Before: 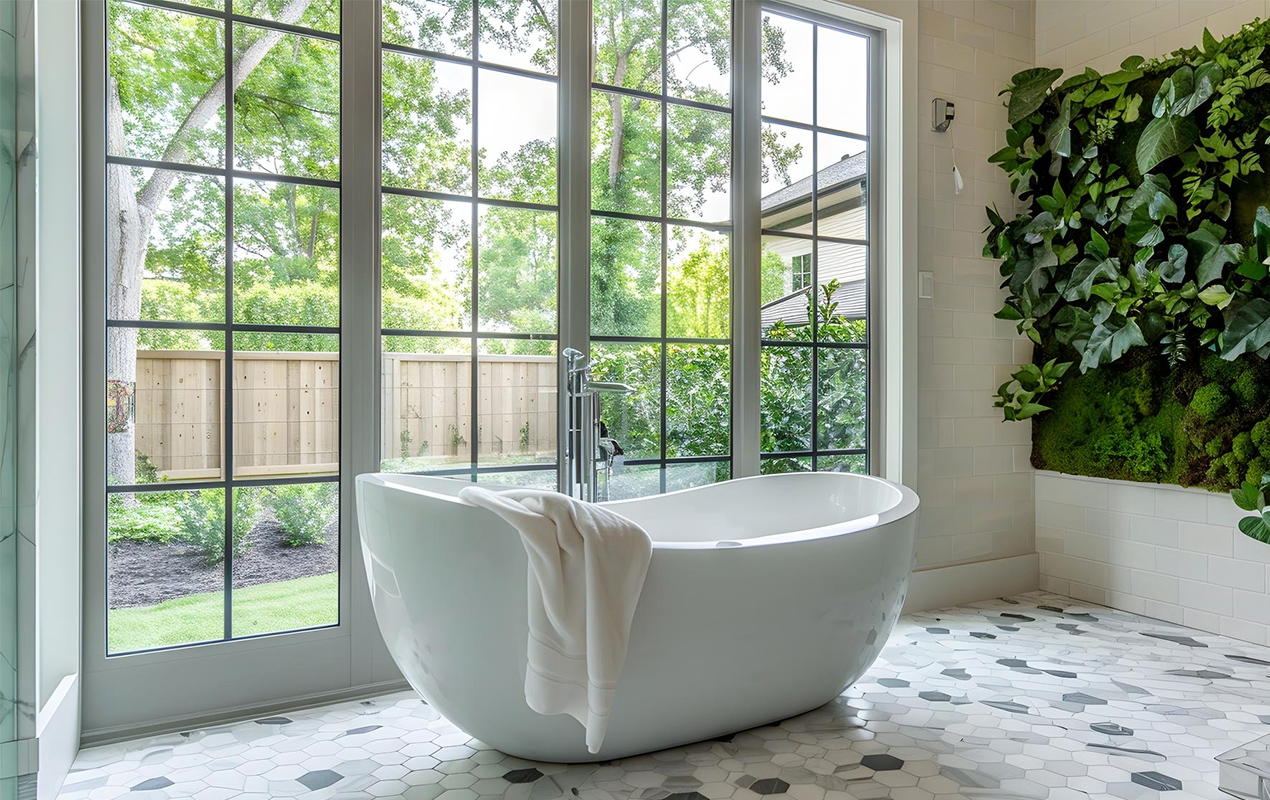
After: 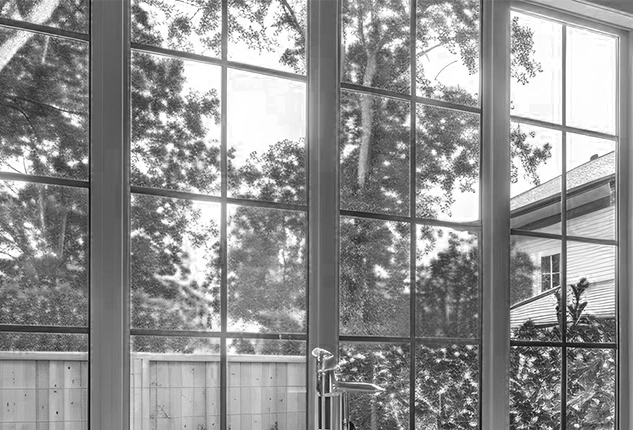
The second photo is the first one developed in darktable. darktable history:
crop: left 19.781%, right 30.374%, bottom 46.159%
color zones: curves: ch0 [(0.287, 0.048) (0.493, 0.484) (0.737, 0.816)]; ch1 [(0, 0) (0.143, 0) (0.286, 0) (0.429, 0) (0.571, 0) (0.714, 0) (0.857, 0)]
